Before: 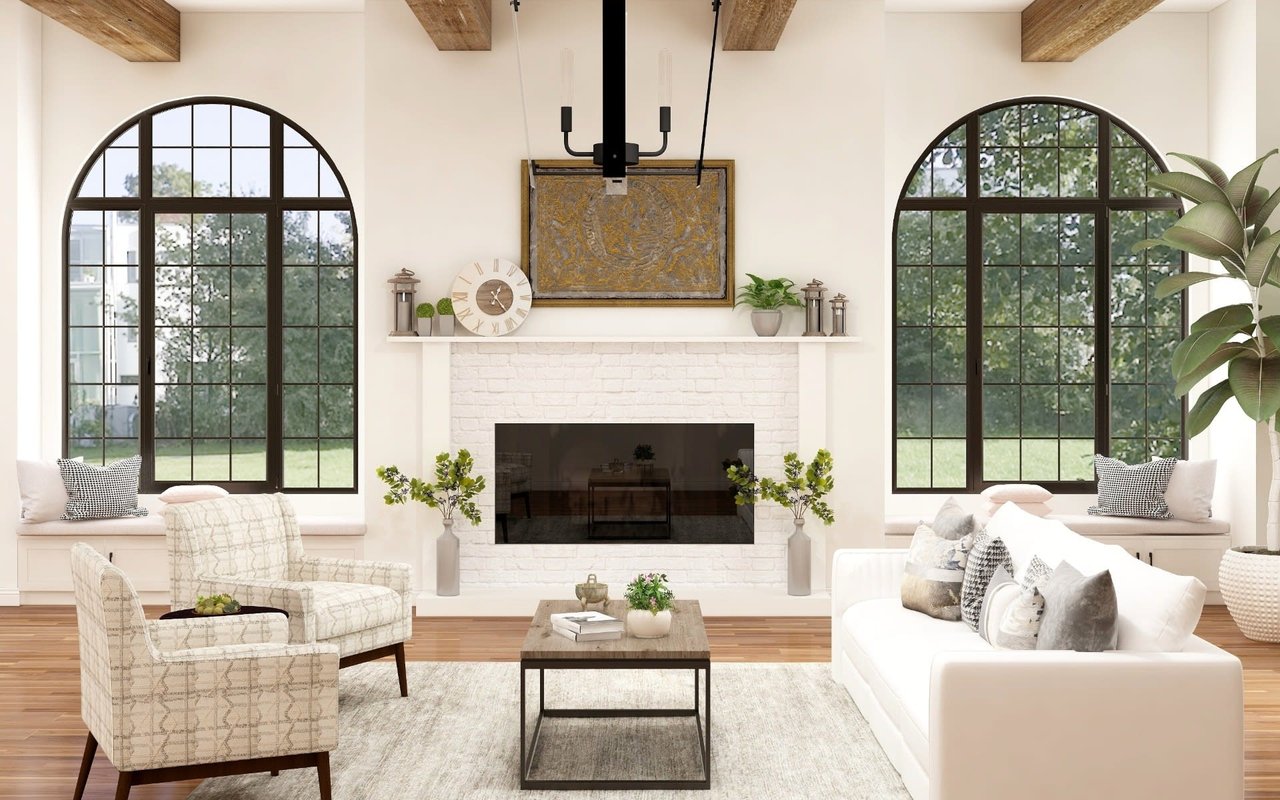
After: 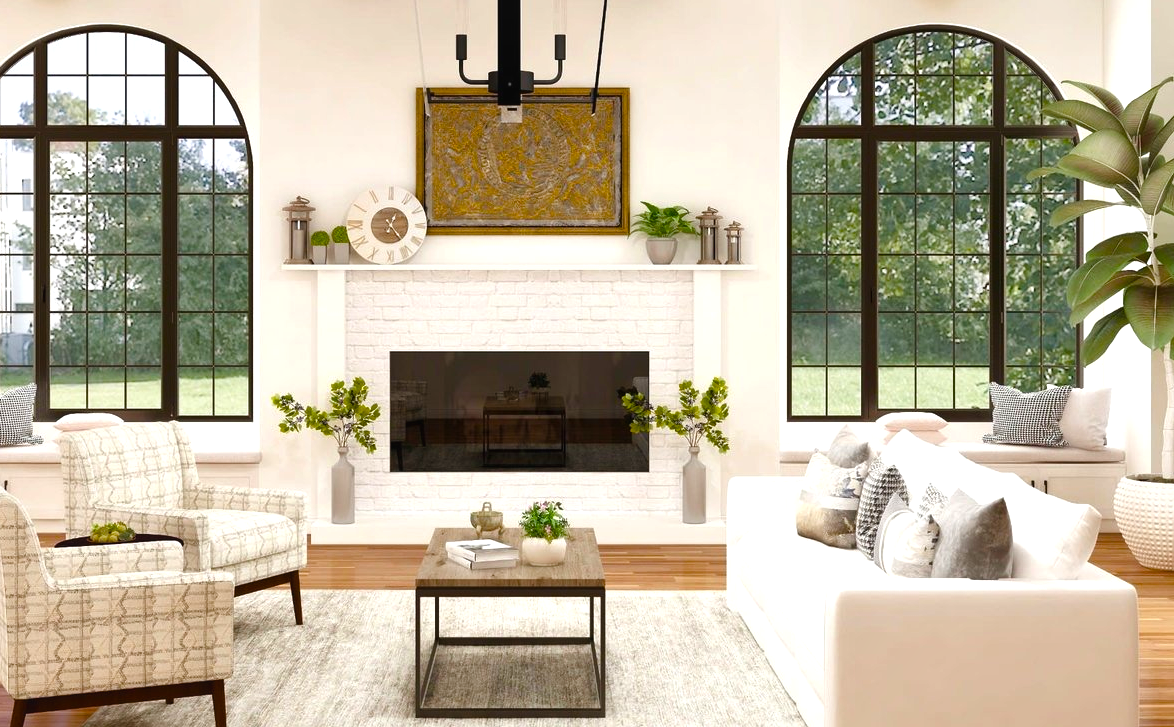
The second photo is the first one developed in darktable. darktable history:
crop and rotate: left 8.255%, top 9.023%
local contrast: mode bilateral grid, contrast 20, coarseness 50, detail 130%, midtone range 0.2
color balance rgb: shadows lift › hue 86.42°, power › luminance 1.668%, global offset › luminance 0.5%, perceptual saturation grading › global saturation 26.275%, perceptual saturation grading › highlights -28.733%, perceptual saturation grading › mid-tones 15.558%, perceptual saturation grading › shadows 32.767%, global vibrance 30.269%, contrast 9.8%
